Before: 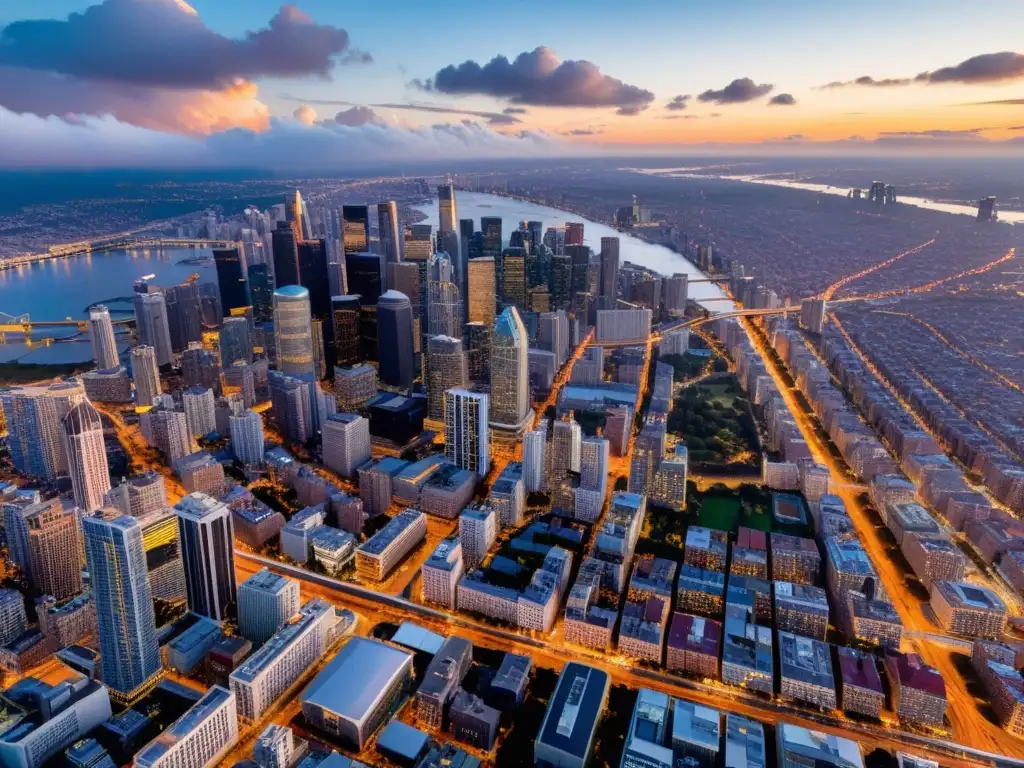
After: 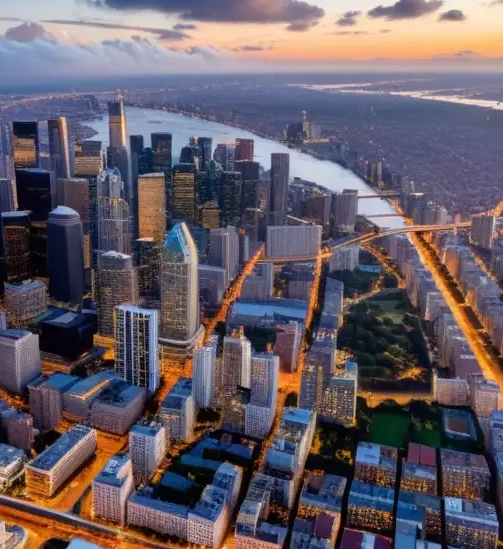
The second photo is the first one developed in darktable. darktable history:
crop: left 32.262%, top 10.955%, right 18.545%, bottom 17.494%
